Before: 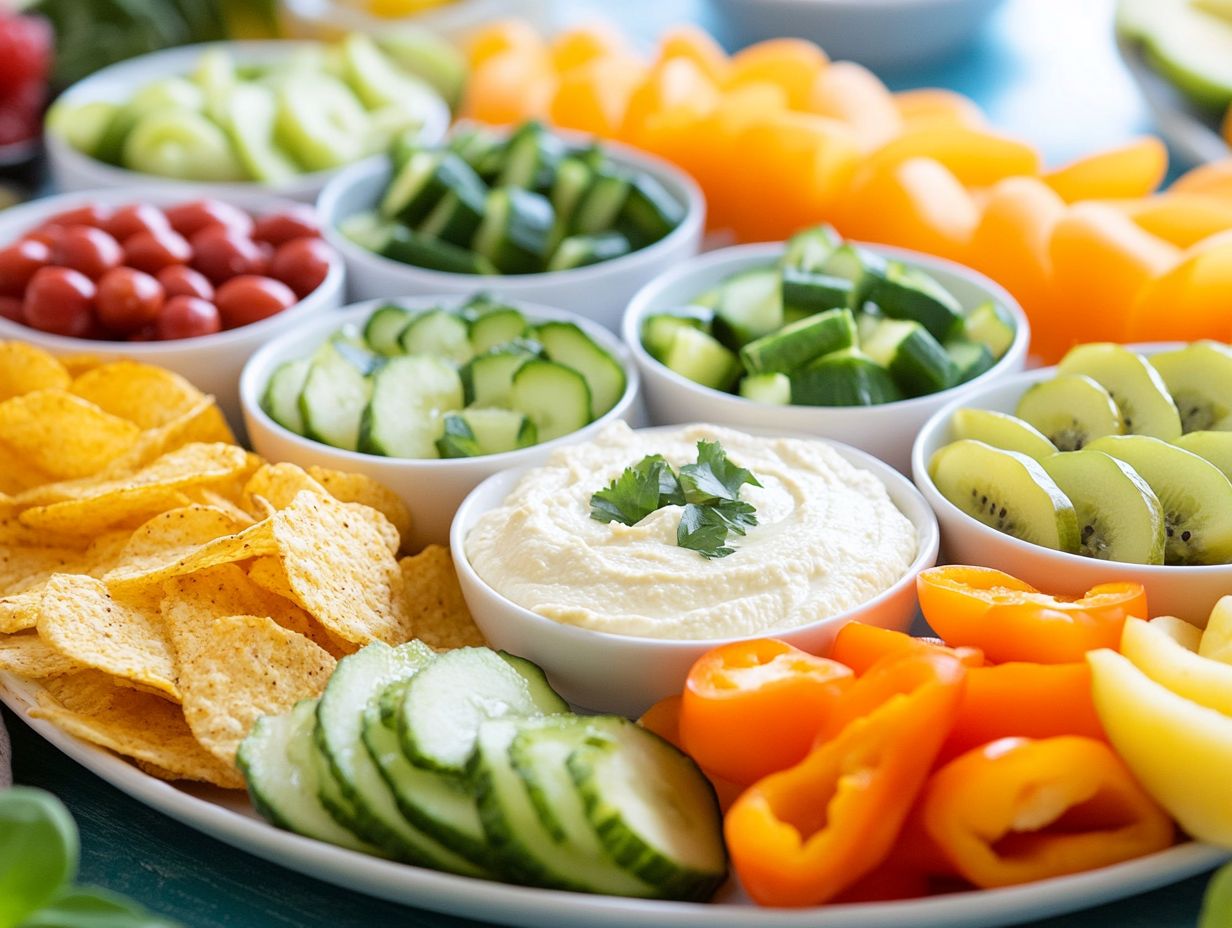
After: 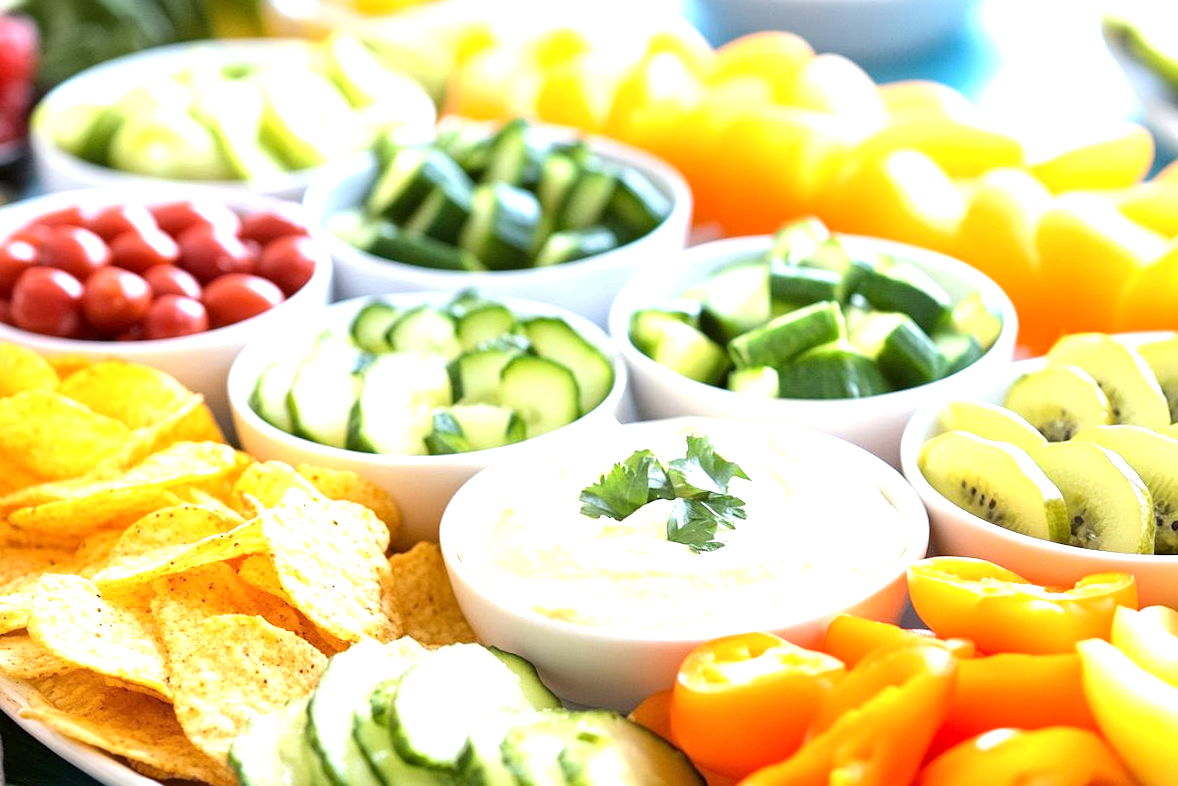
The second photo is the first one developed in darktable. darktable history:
exposure: black level correction 0, exposure 1 EV, compensate highlight preservation false
local contrast: highlights 107%, shadows 101%, detail 119%, midtone range 0.2
crop and rotate: angle 0.56°, left 0.297%, right 2.841%, bottom 14.147%
